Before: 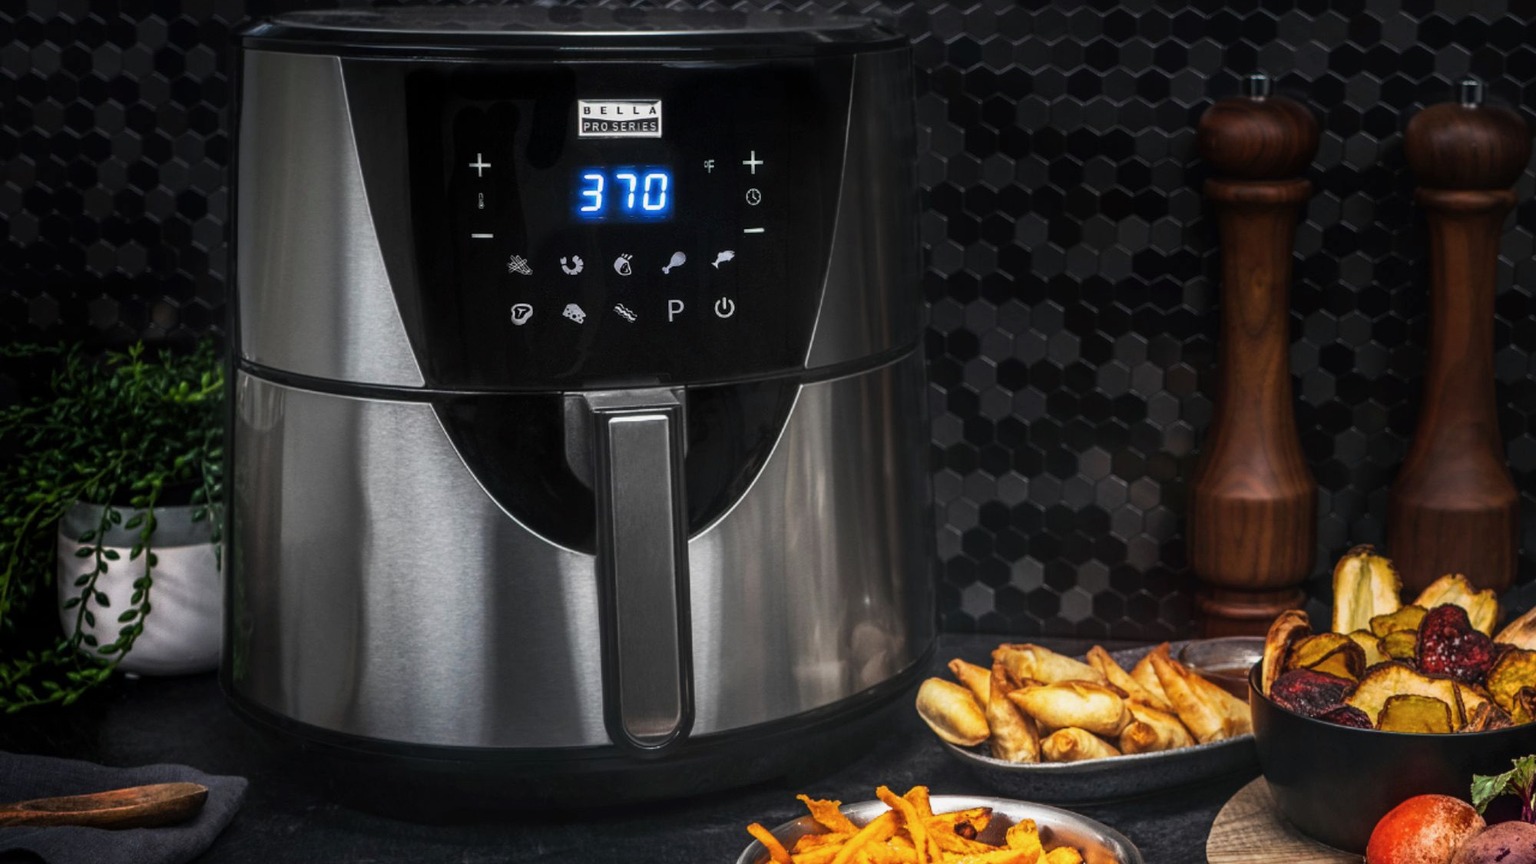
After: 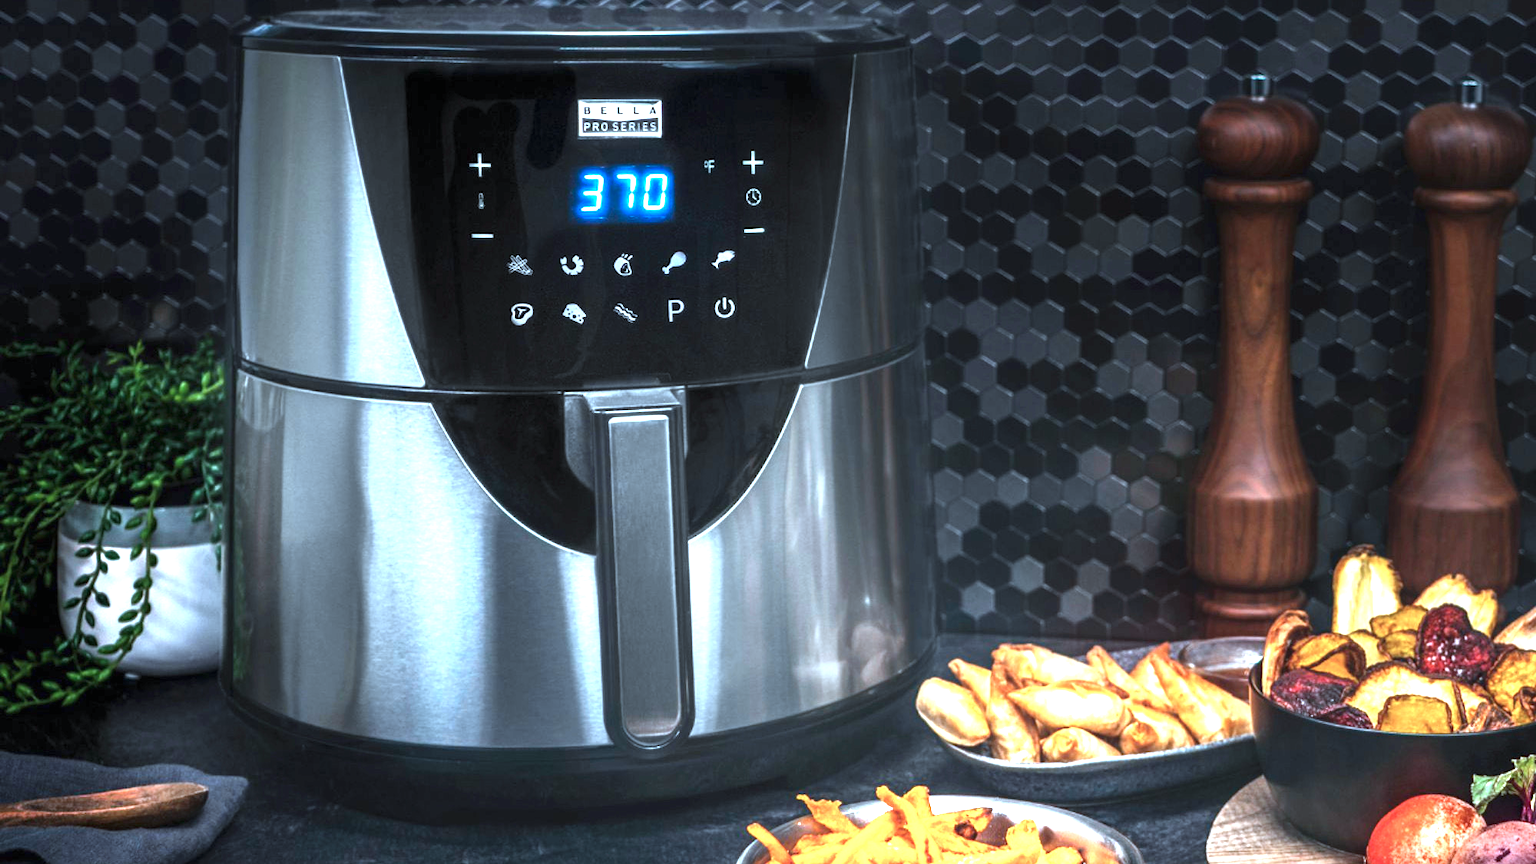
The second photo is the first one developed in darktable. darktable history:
exposure: black level correction 0, exposure 1.686 EV, compensate highlight preservation false
color correction: highlights a* -9.08, highlights b* -23.5
